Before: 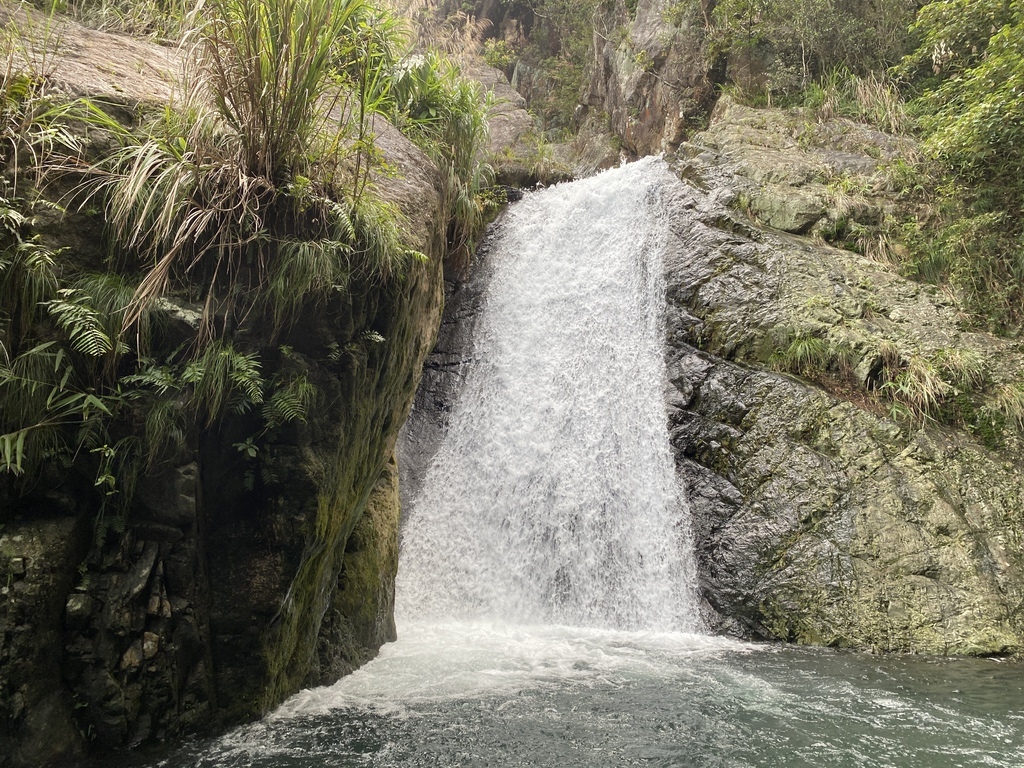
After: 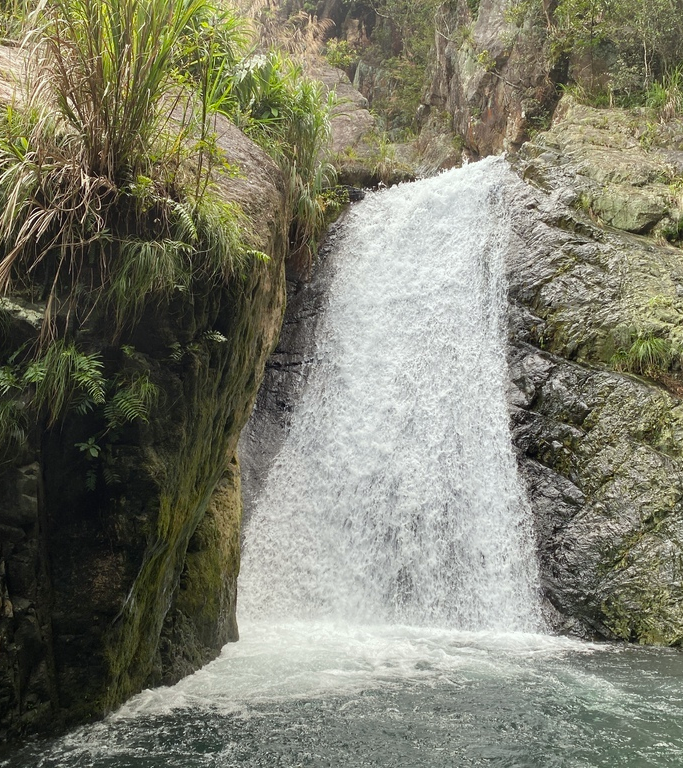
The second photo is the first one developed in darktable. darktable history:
white balance: red 0.978, blue 0.999
crop and rotate: left 15.446%, right 17.836%
